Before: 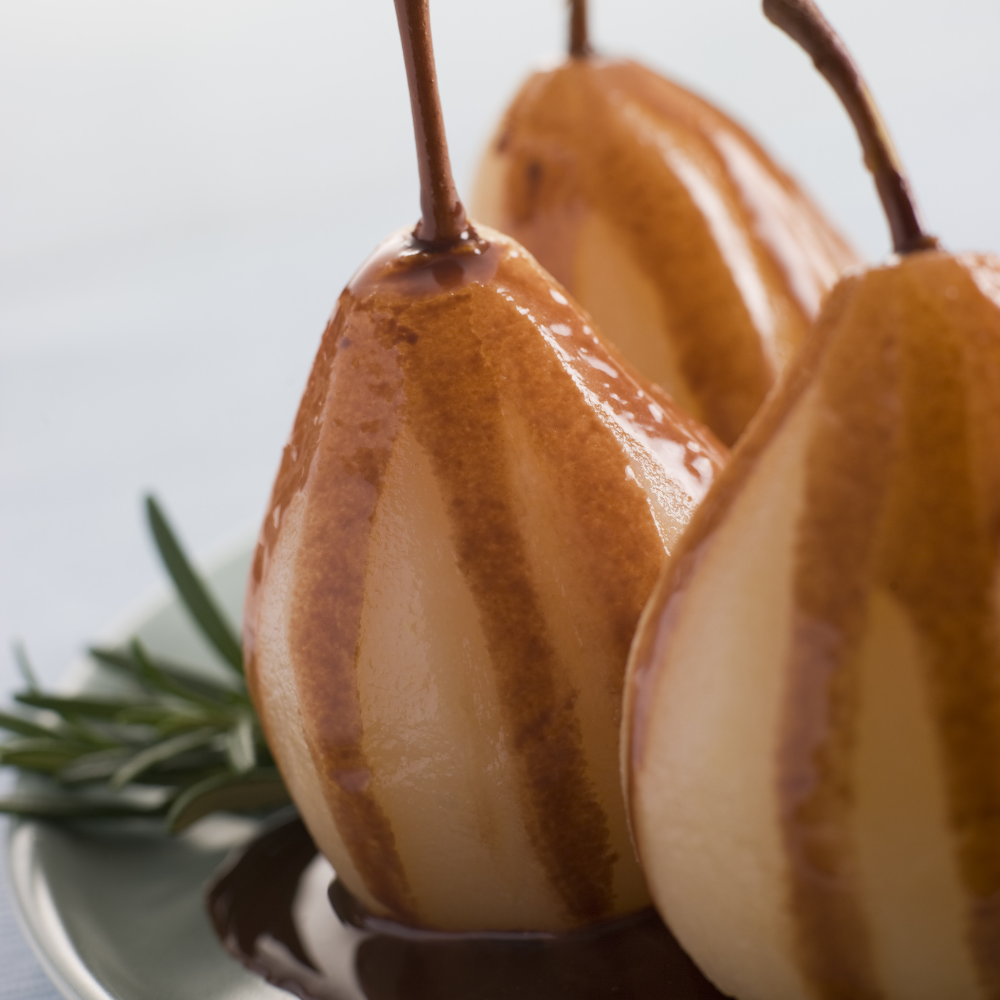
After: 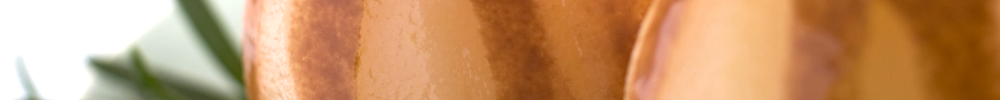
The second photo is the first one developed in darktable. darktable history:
haze removal: compatibility mode true, adaptive false
crop and rotate: top 59.084%, bottom 30.916%
exposure: black level correction 0, exposure 1 EV, compensate highlight preservation false
